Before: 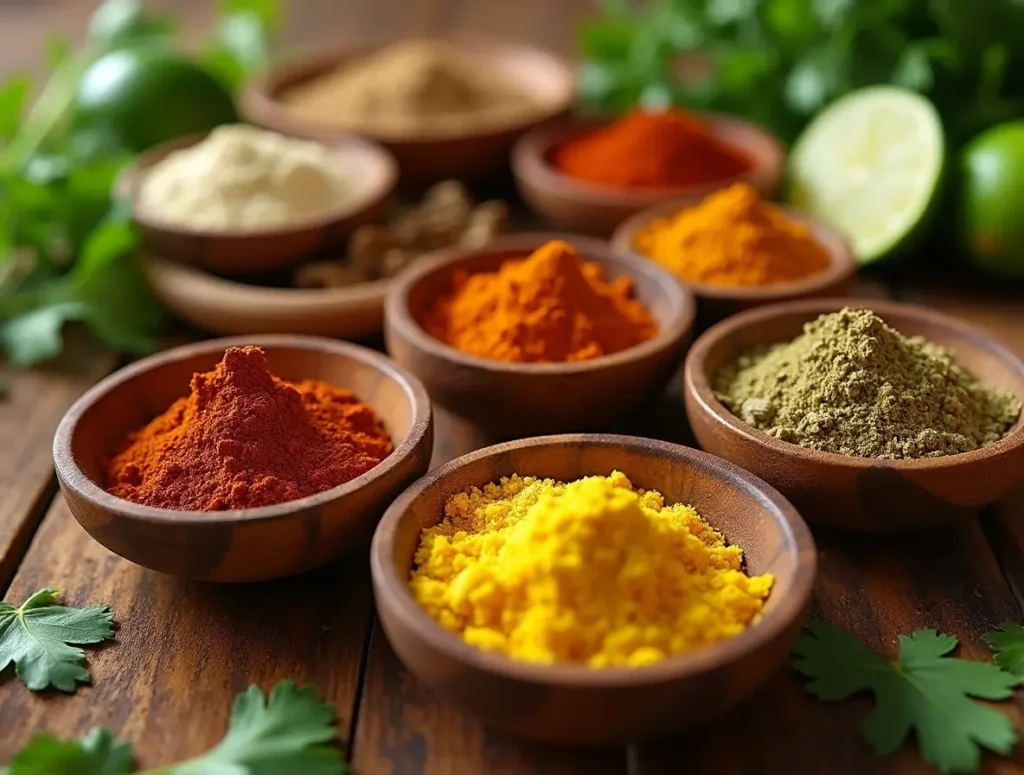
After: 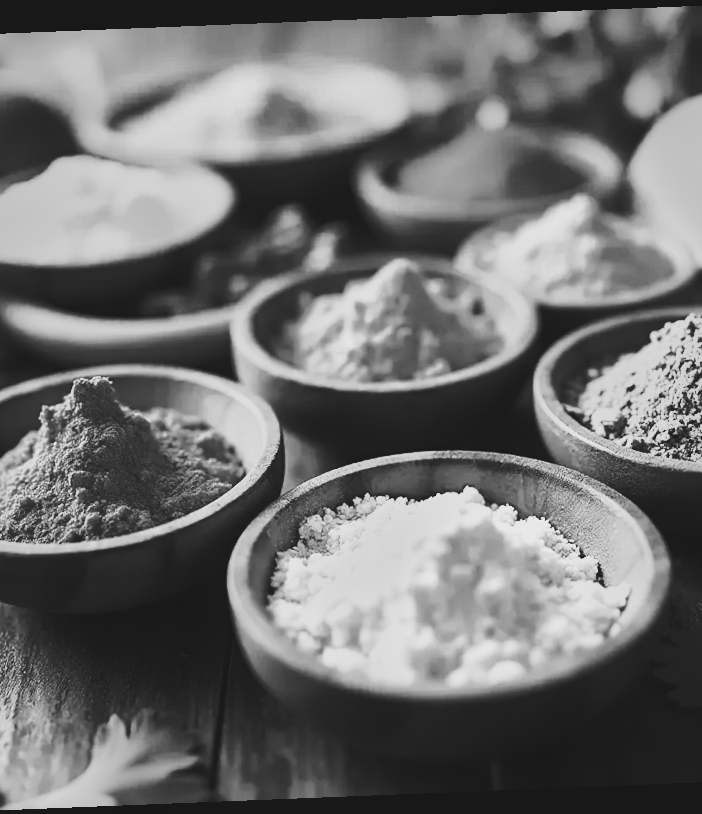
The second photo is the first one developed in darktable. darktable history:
crop and rotate: left 15.754%, right 17.579%
tone curve: curves: ch0 [(0, 0.015) (0.037, 0.032) (0.131, 0.113) (0.275, 0.26) (0.497, 0.531) (0.617, 0.663) (0.704, 0.748) (0.813, 0.842) (0.911, 0.931) (0.997, 1)]; ch1 [(0, 0) (0.301, 0.3) (0.444, 0.438) (0.493, 0.494) (0.501, 0.499) (0.534, 0.543) (0.582, 0.605) (0.658, 0.687) (0.746, 0.79) (1, 1)]; ch2 [(0, 0) (0.246, 0.234) (0.36, 0.356) (0.415, 0.426) (0.476, 0.492) (0.502, 0.499) (0.525, 0.513) (0.533, 0.534) (0.586, 0.598) (0.634, 0.643) (0.706, 0.717) (0.853, 0.83) (1, 0.951)], color space Lab, independent channels, preserve colors none
rotate and perspective: rotation -2.29°, automatic cropping off
monochrome: a 79.32, b 81.83, size 1.1
velvia: on, module defaults
base curve: curves: ch0 [(0, 0.015) (0.085, 0.116) (0.134, 0.298) (0.19, 0.545) (0.296, 0.764) (0.599, 0.982) (1, 1)], preserve colors none
